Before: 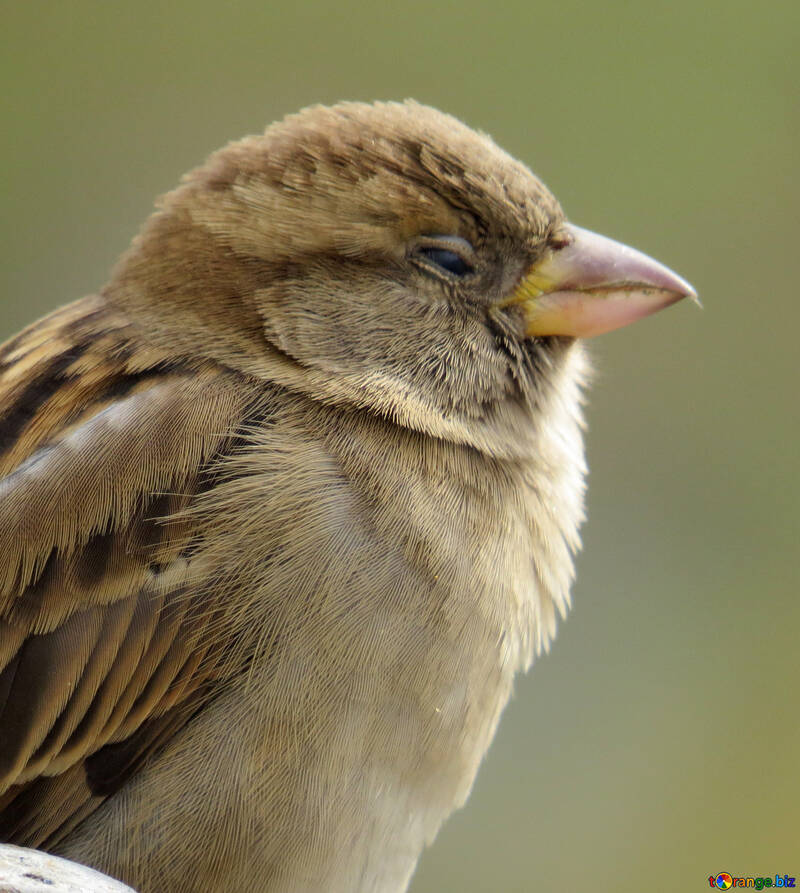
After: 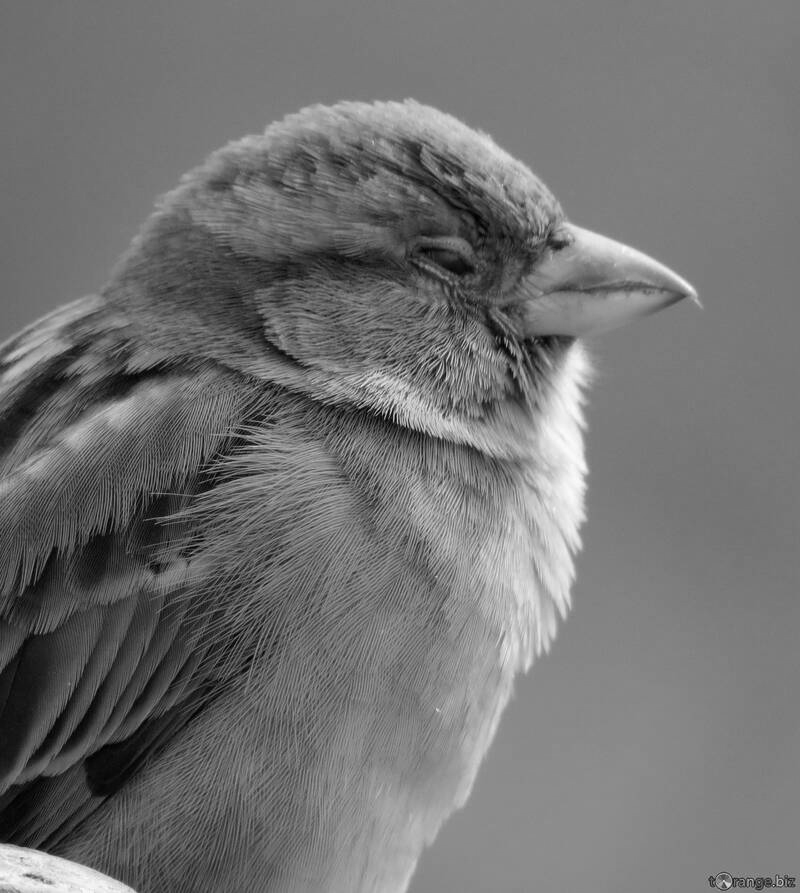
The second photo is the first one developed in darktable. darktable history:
color calibration: output gray [0.267, 0.423, 0.261, 0], illuminant as shot in camera, x 0.369, y 0.376, temperature 4323.43 K
